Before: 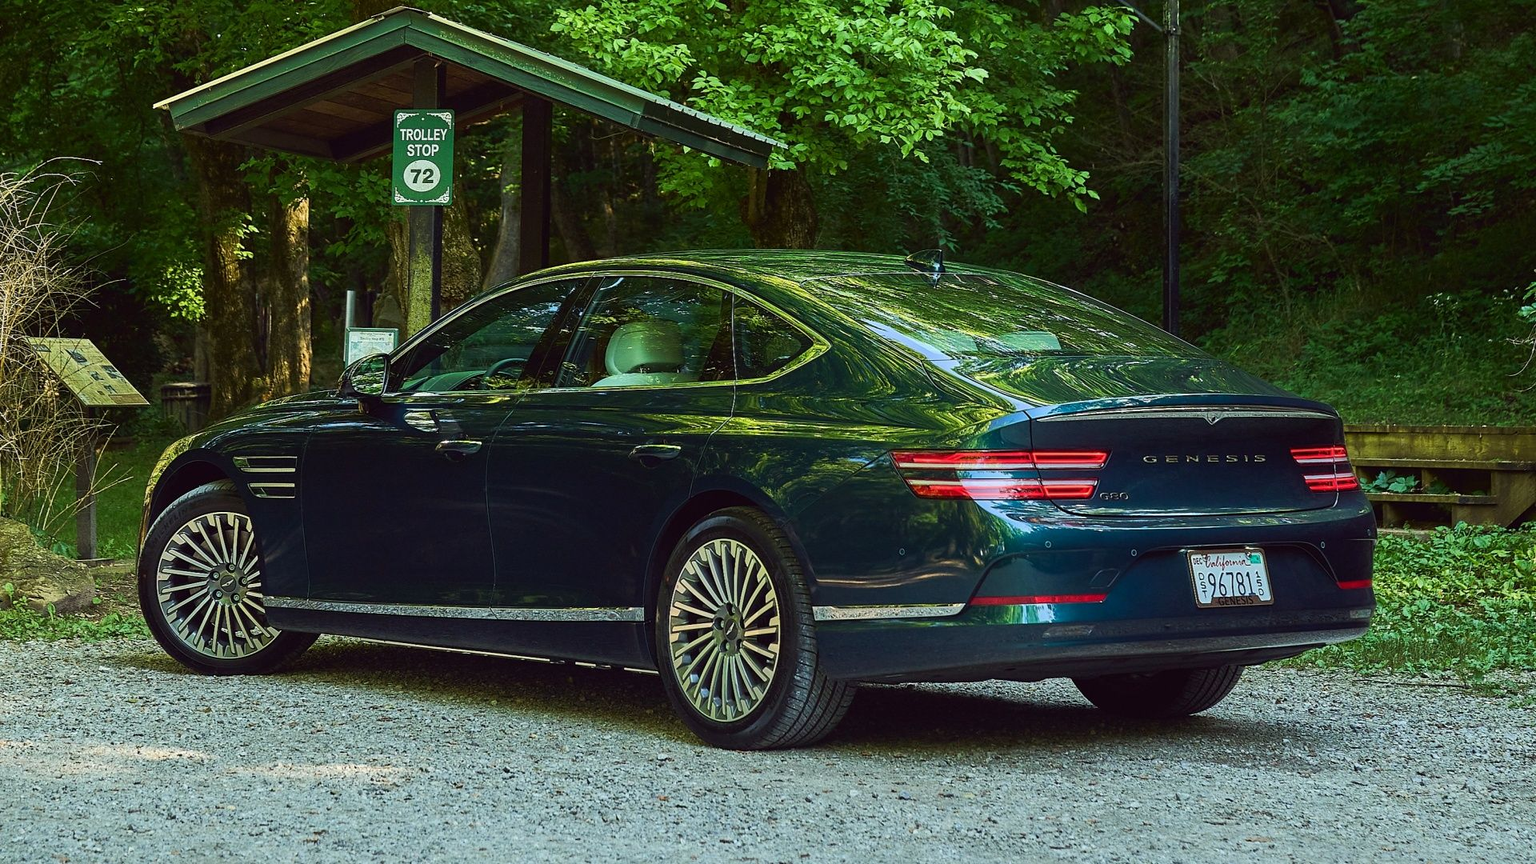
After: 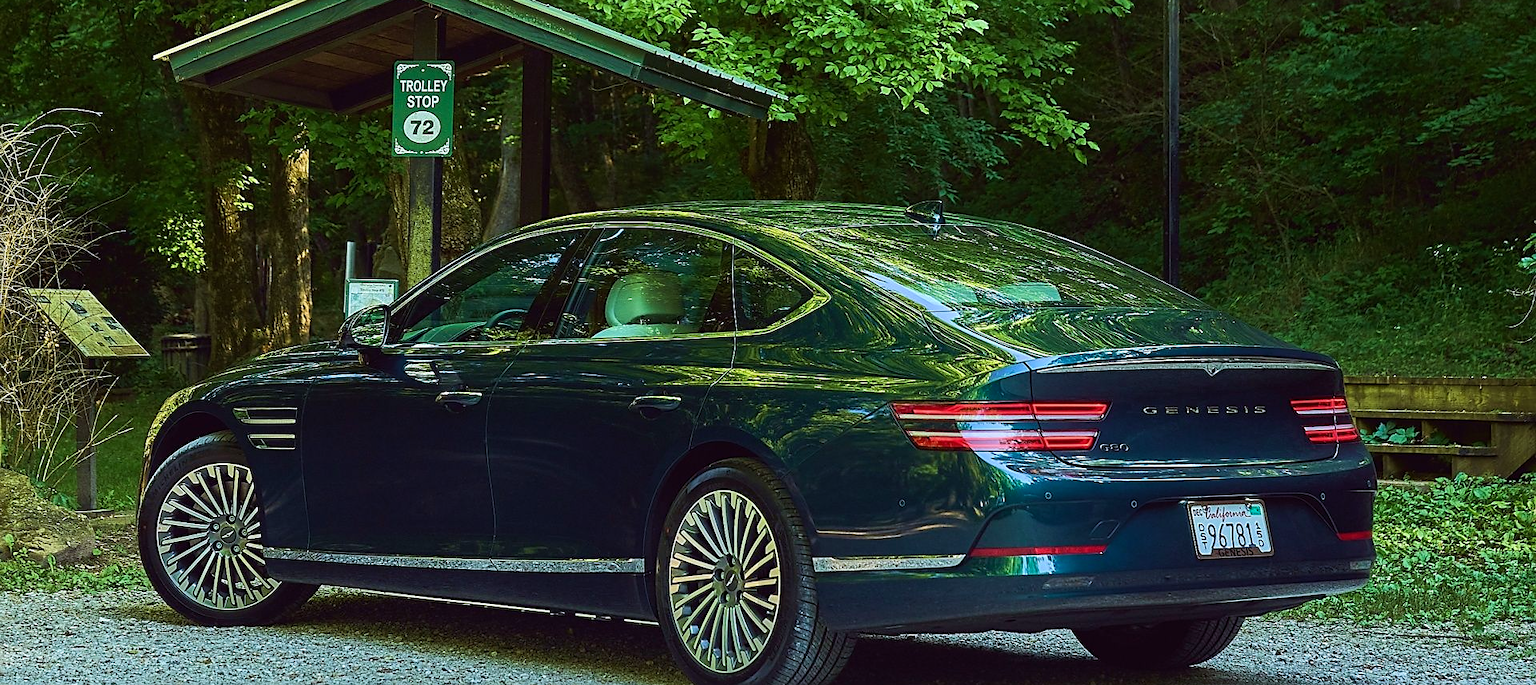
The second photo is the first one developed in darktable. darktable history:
exposure: compensate highlight preservation false
crop and rotate: top 5.667%, bottom 14.937%
sharpen: radius 1.864, amount 0.398, threshold 1.271
white balance: red 0.967, blue 1.049
velvia: on, module defaults
